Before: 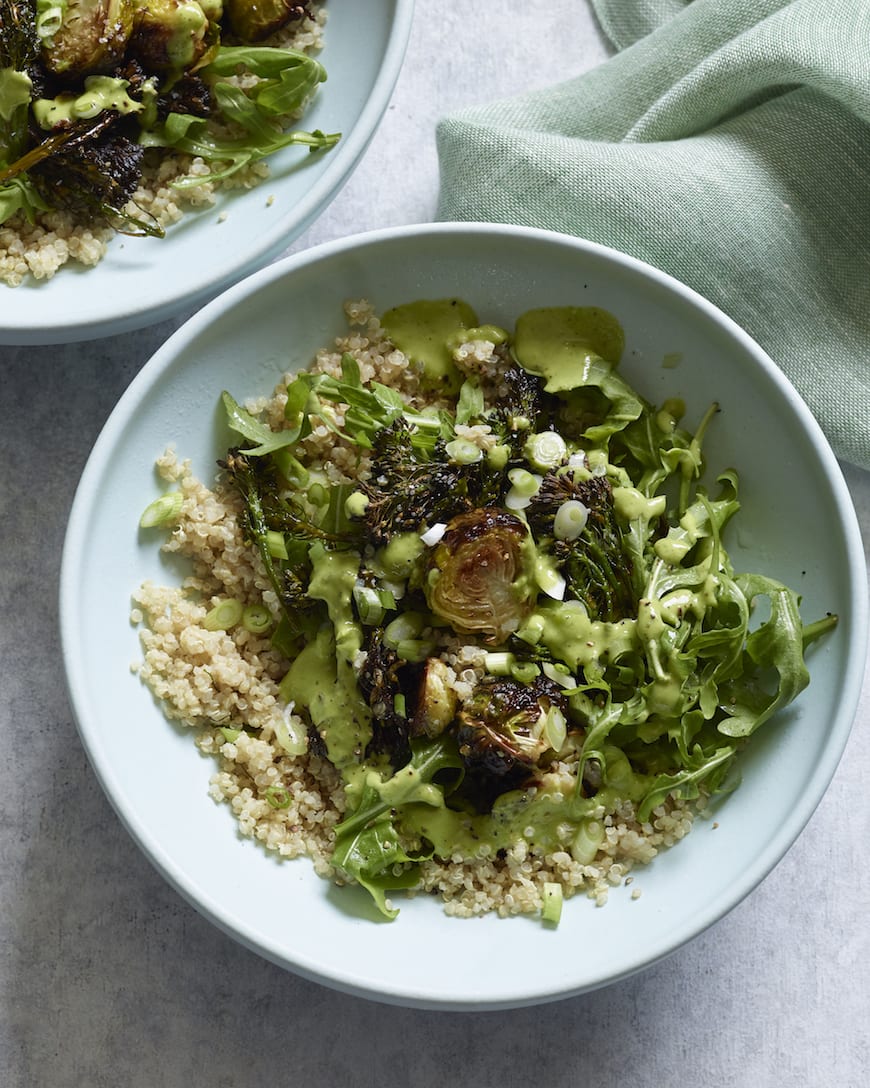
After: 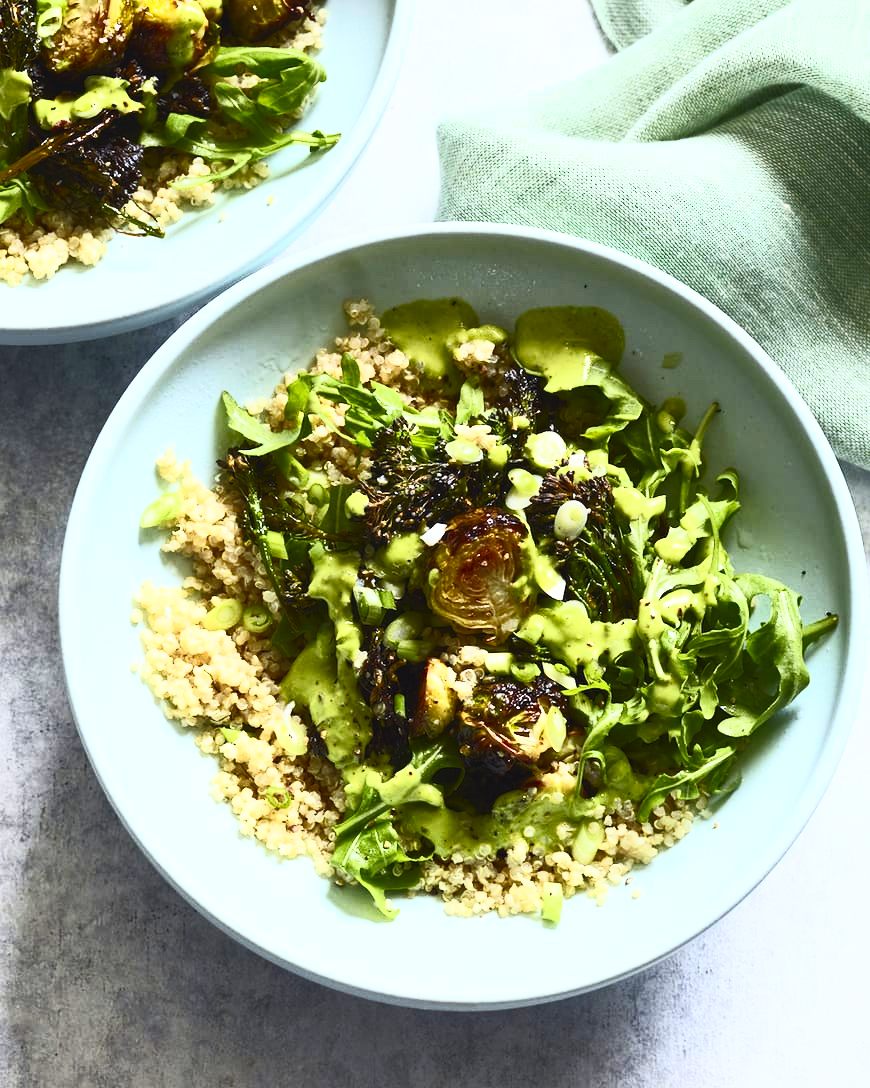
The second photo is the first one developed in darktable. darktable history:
exposure: exposure -0.072 EV, compensate exposure bias true, compensate highlight preservation false
contrast brightness saturation: contrast 0.819, brightness 0.594, saturation 0.589
